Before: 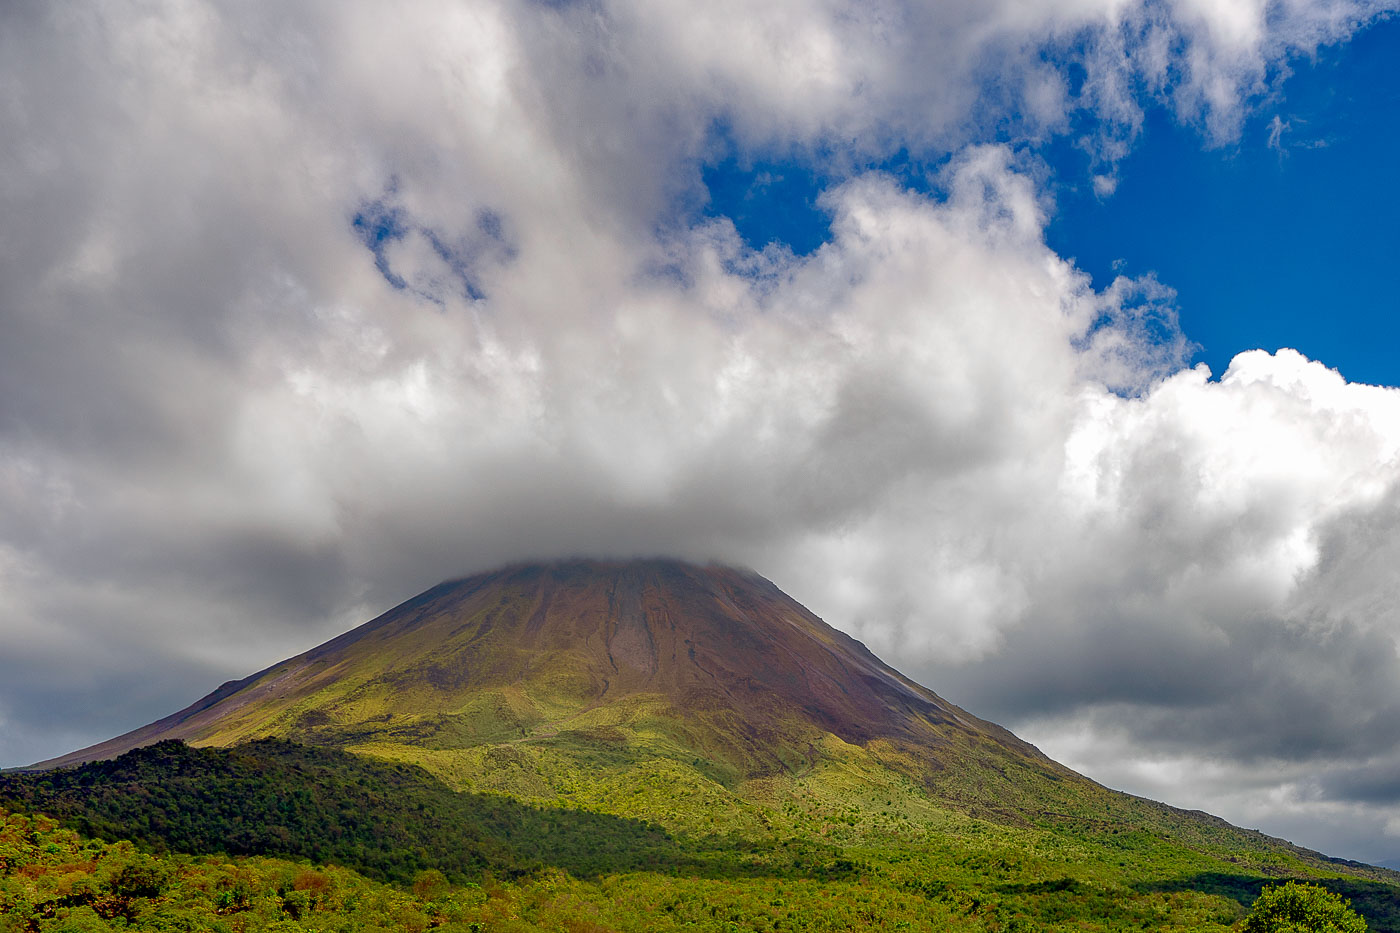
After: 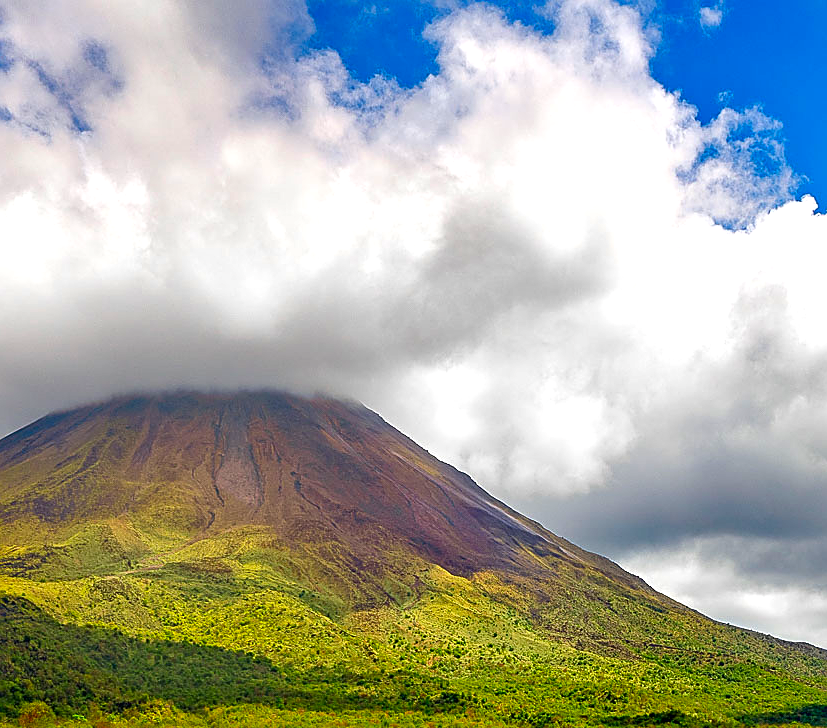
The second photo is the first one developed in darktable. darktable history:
crop and rotate: left 28.144%, top 18.05%, right 12.747%, bottom 3.887%
color correction: highlights b* 0.052, saturation 0.849
local contrast: mode bilateral grid, contrast 19, coarseness 50, detail 129%, midtone range 0.2
exposure: exposure 0.63 EV, compensate highlight preservation false
sharpen: on, module defaults
contrast brightness saturation: saturation 0.483
color calibration: gray › normalize channels true, illuminant same as pipeline (D50), adaptation XYZ, x 0.346, y 0.358, temperature 5007.12 K, gamut compression 0.001
tone curve: curves: ch0 [(0, 0) (0.003, 0.003) (0.011, 0.011) (0.025, 0.025) (0.044, 0.045) (0.069, 0.07) (0.1, 0.101) (0.136, 0.138) (0.177, 0.18) (0.224, 0.228) (0.277, 0.281) (0.335, 0.34) (0.399, 0.405) (0.468, 0.475) (0.543, 0.551) (0.623, 0.633) (0.709, 0.72) (0.801, 0.813) (0.898, 0.907) (1, 1)], color space Lab, independent channels, preserve colors none
